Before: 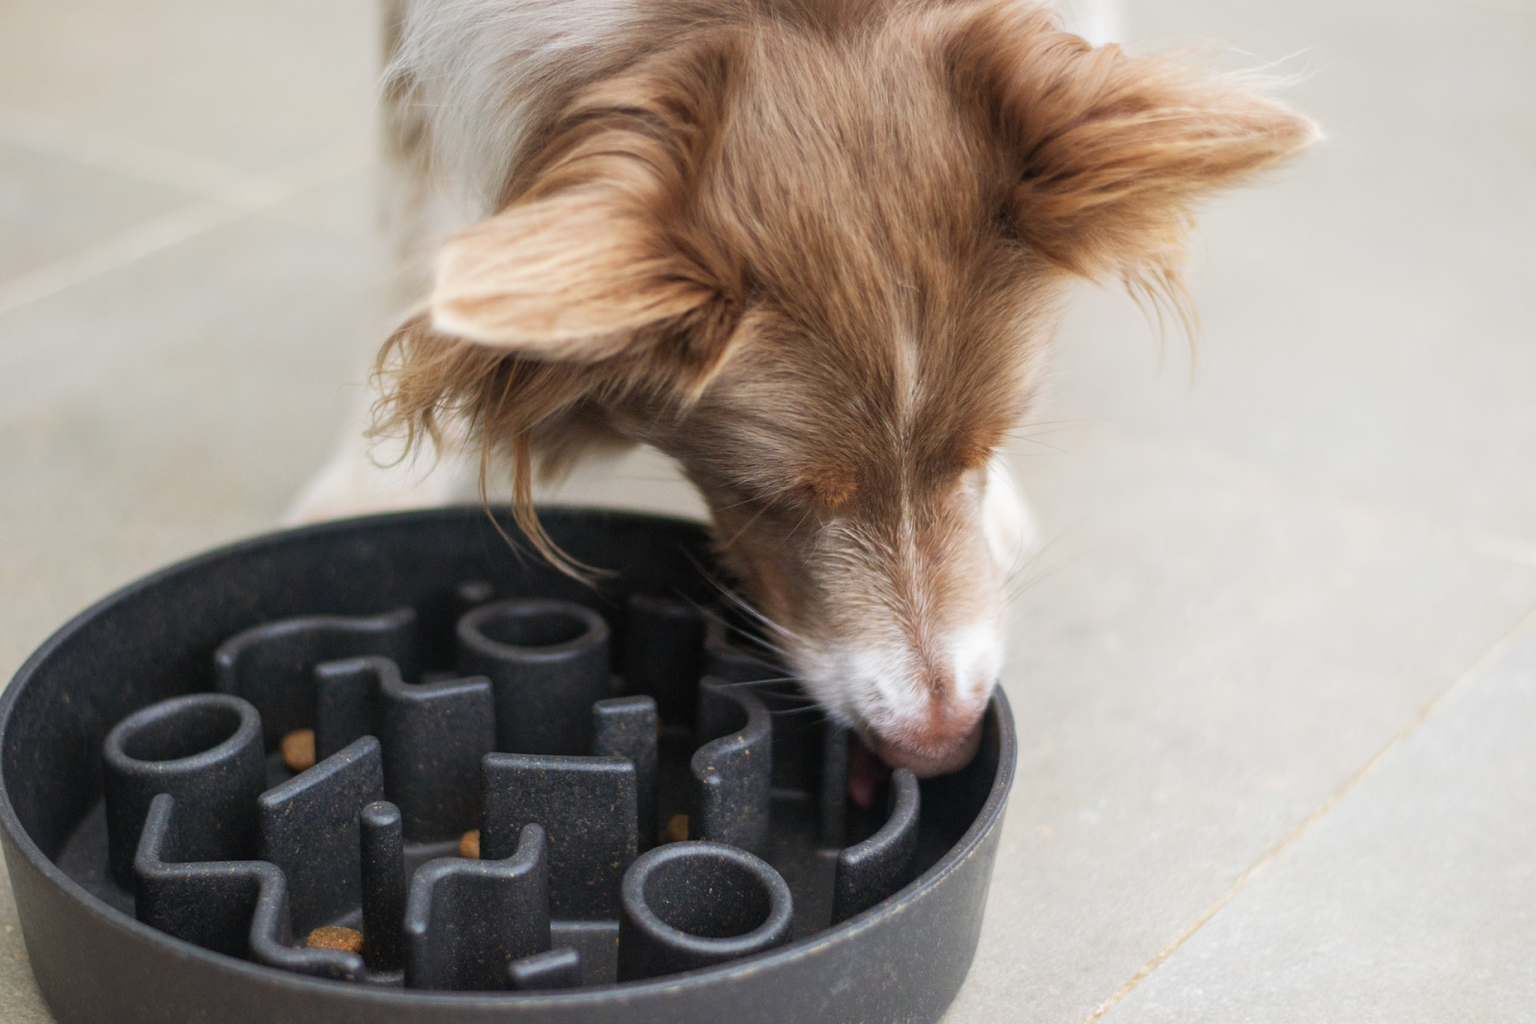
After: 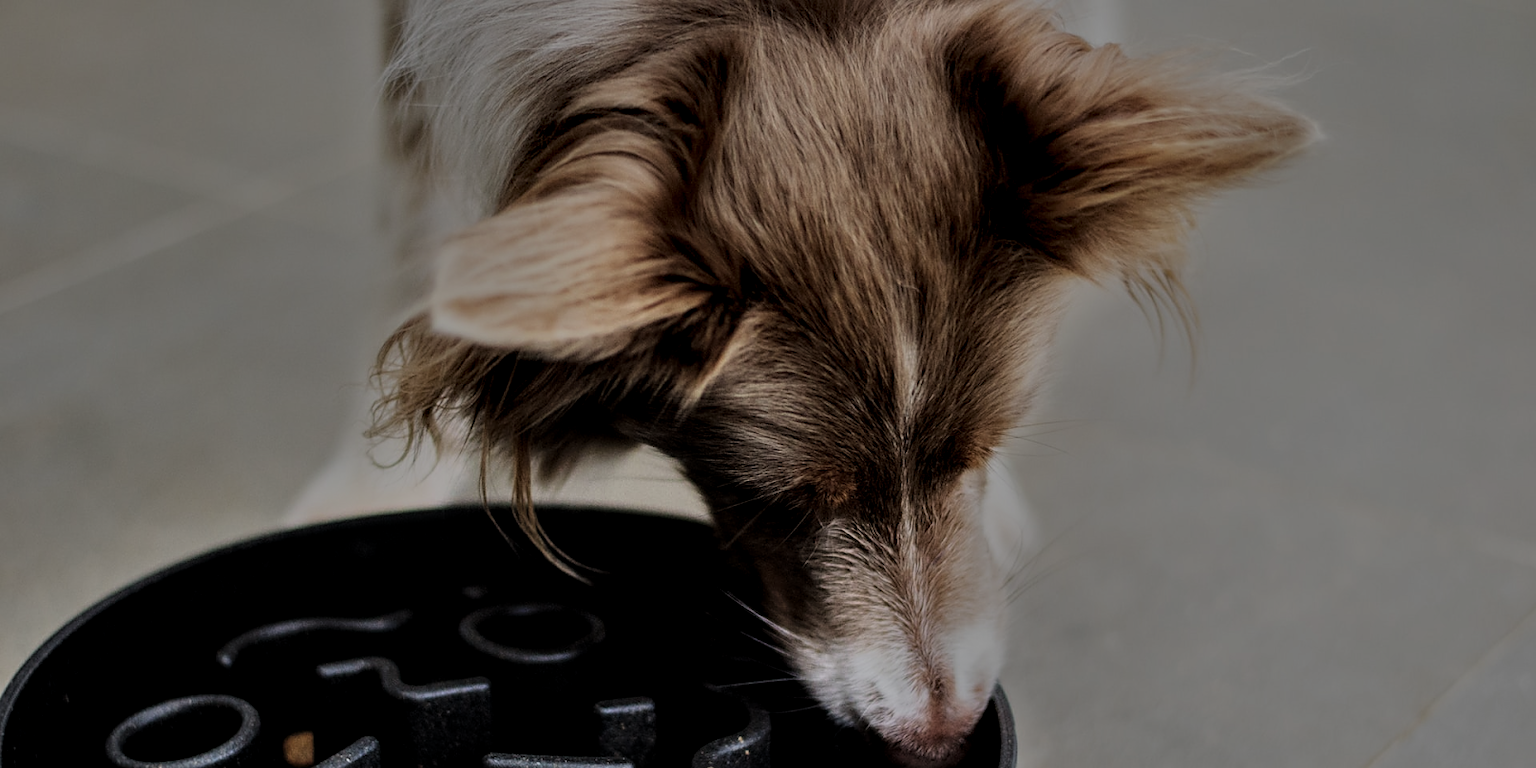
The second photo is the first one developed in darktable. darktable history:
local contrast: detail 130%
exposure: black level correction 0, exposure 0 EV, compensate highlight preservation false
color calibration: gray › normalize channels true, illuminant same as pipeline (D50), adaptation none (bypass), x 0.332, y 0.334, temperature 5011.96 K, gamut compression 0.017
crop: bottom 24.982%
filmic rgb: middle gray luminance 28.91%, black relative exposure -10.23 EV, white relative exposure 5.5 EV, target black luminance 0%, hardness 3.94, latitude 1.77%, contrast 1.126, highlights saturation mix 4.49%, shadows ↔ highlights balance 15.52%
sharpen: amount 0.493
tone equalizer: -8 EV -1.99 EV, -7 EV -1.97 EV, -6 EV -1.99 EV, -5 EV -1.99 EV, -4 EV -1.98 EV, -3 EV -1.98 EV, -2 EV -2 EV, -1 EV -1.62 EV, +0 EV -1.99 EV
shadows and highlights: soften with gaussian
